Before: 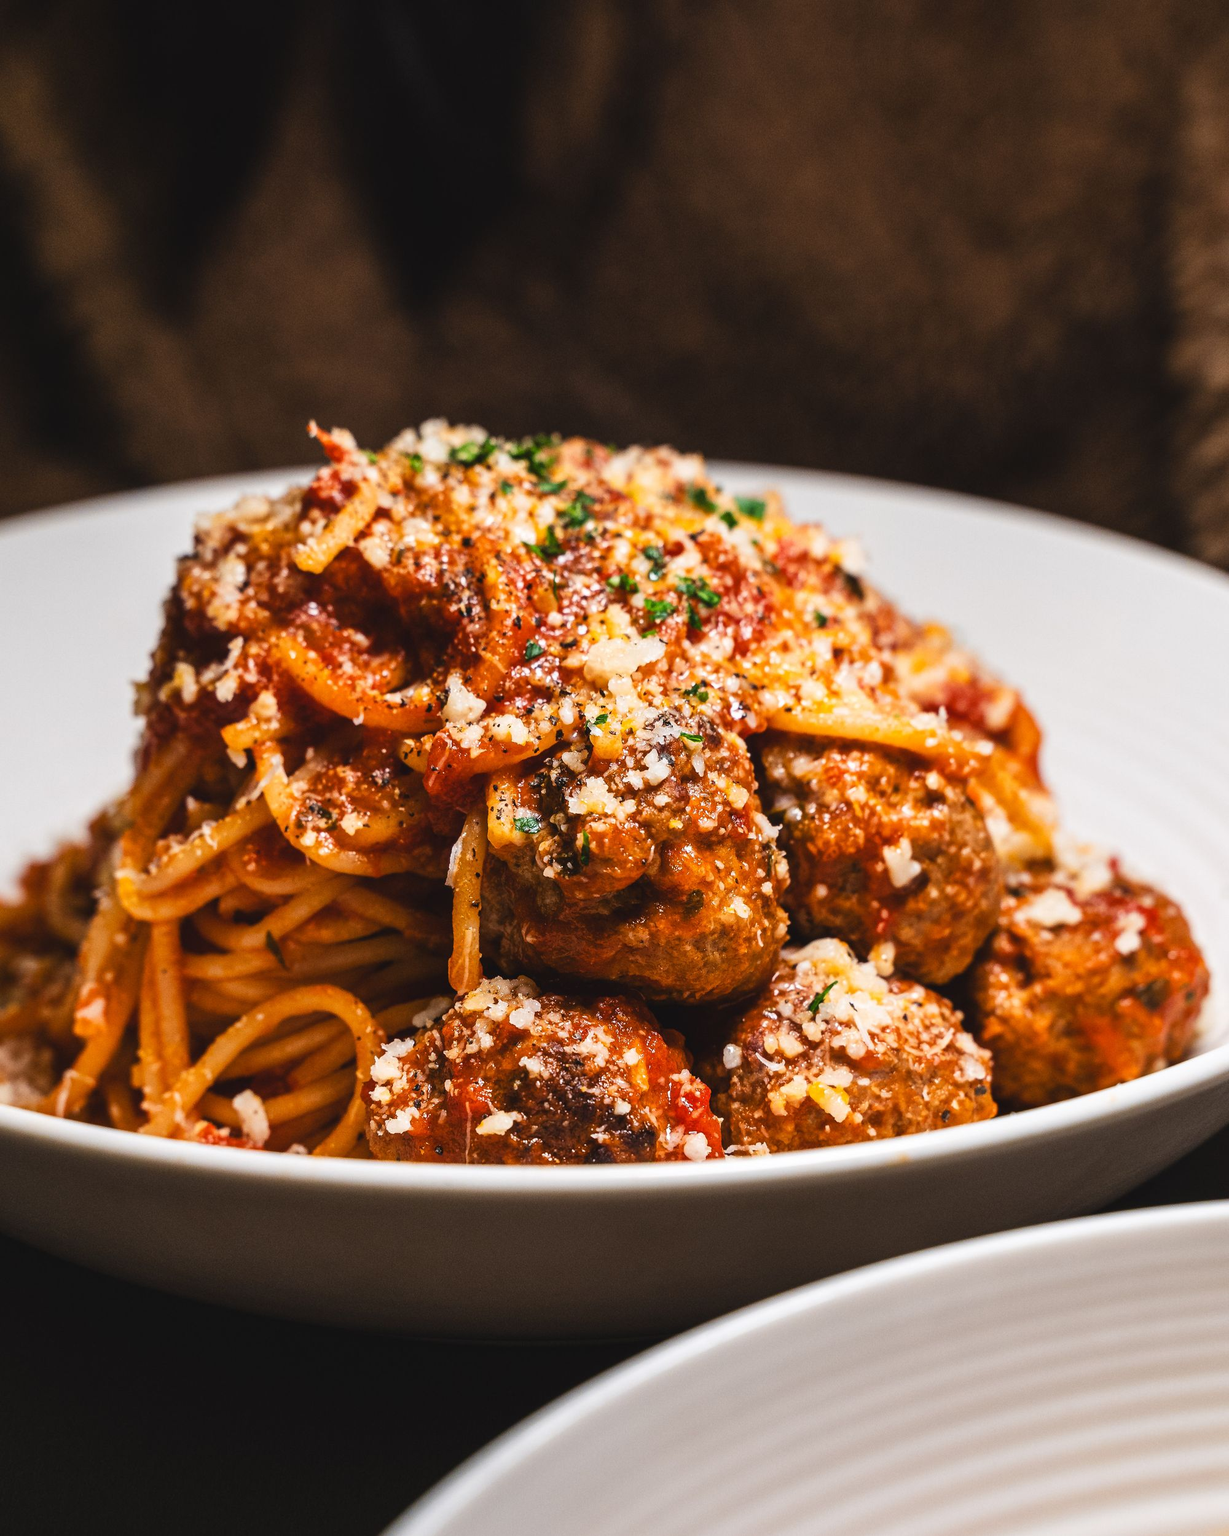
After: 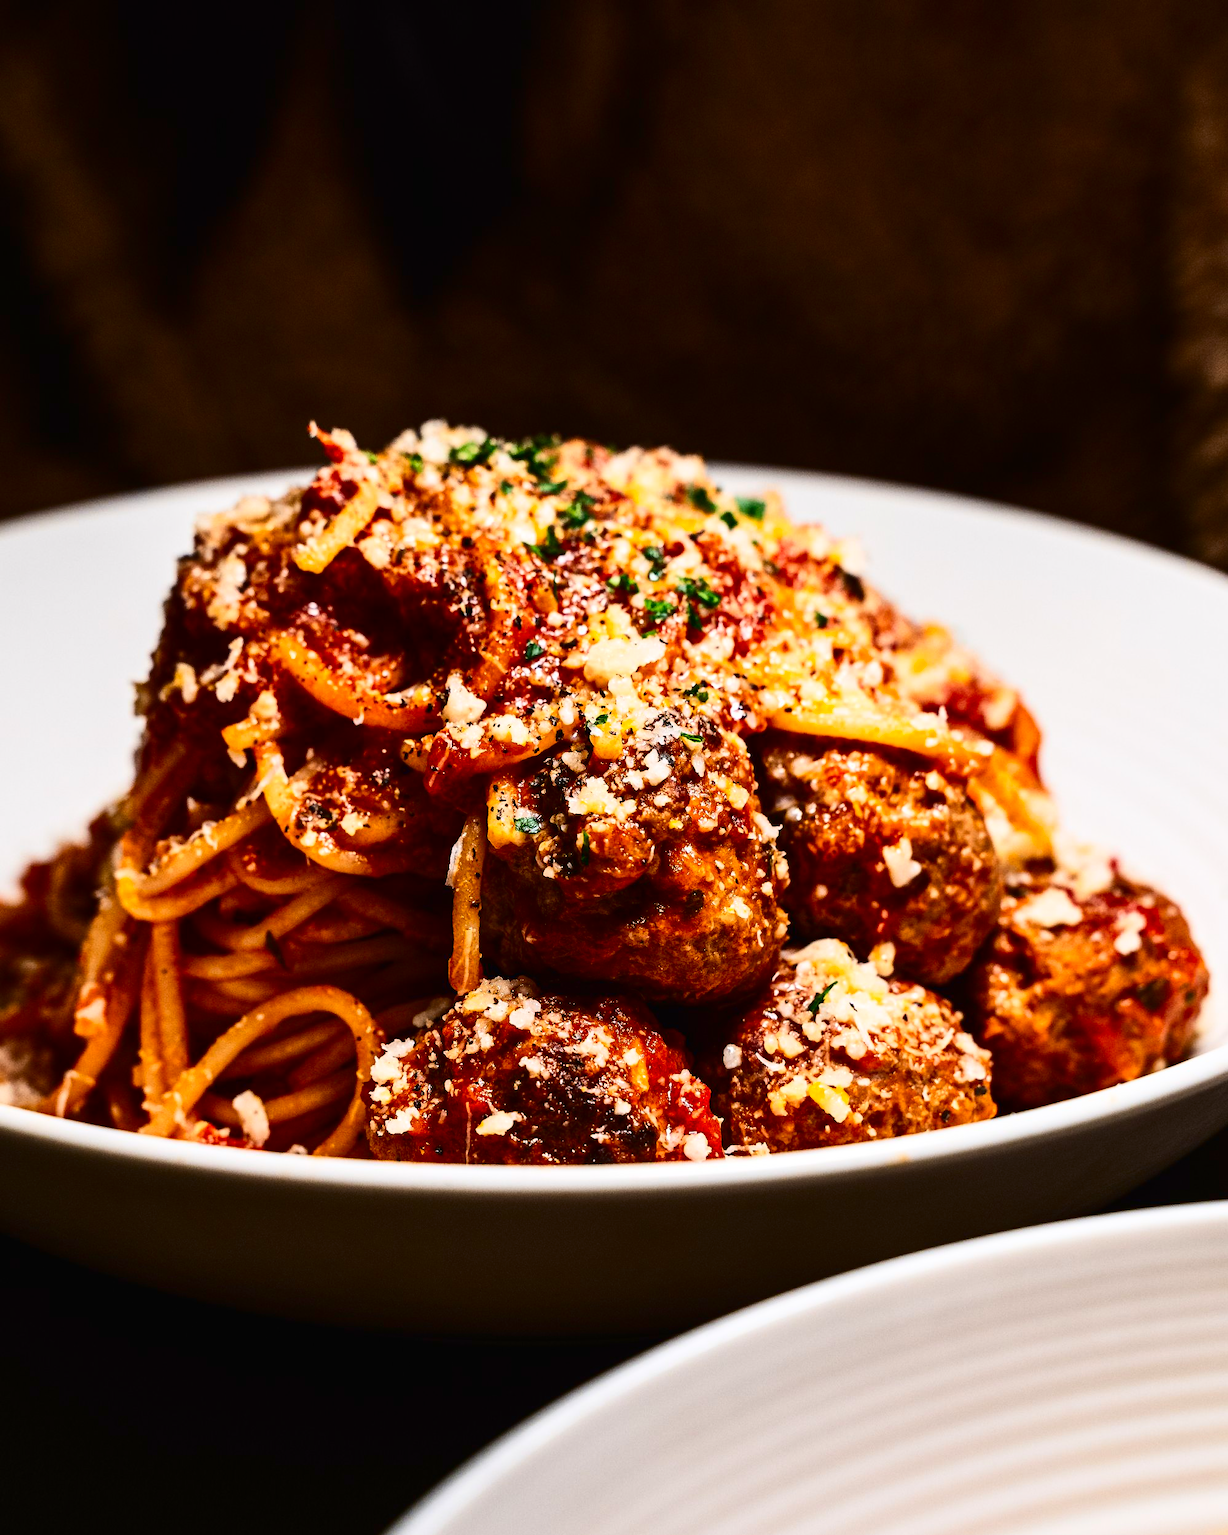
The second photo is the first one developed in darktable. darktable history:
tone equalizer: on, module defaults
contrast brightness saturation: contrast 0.32, brightness -0.08, saturation 0.17
